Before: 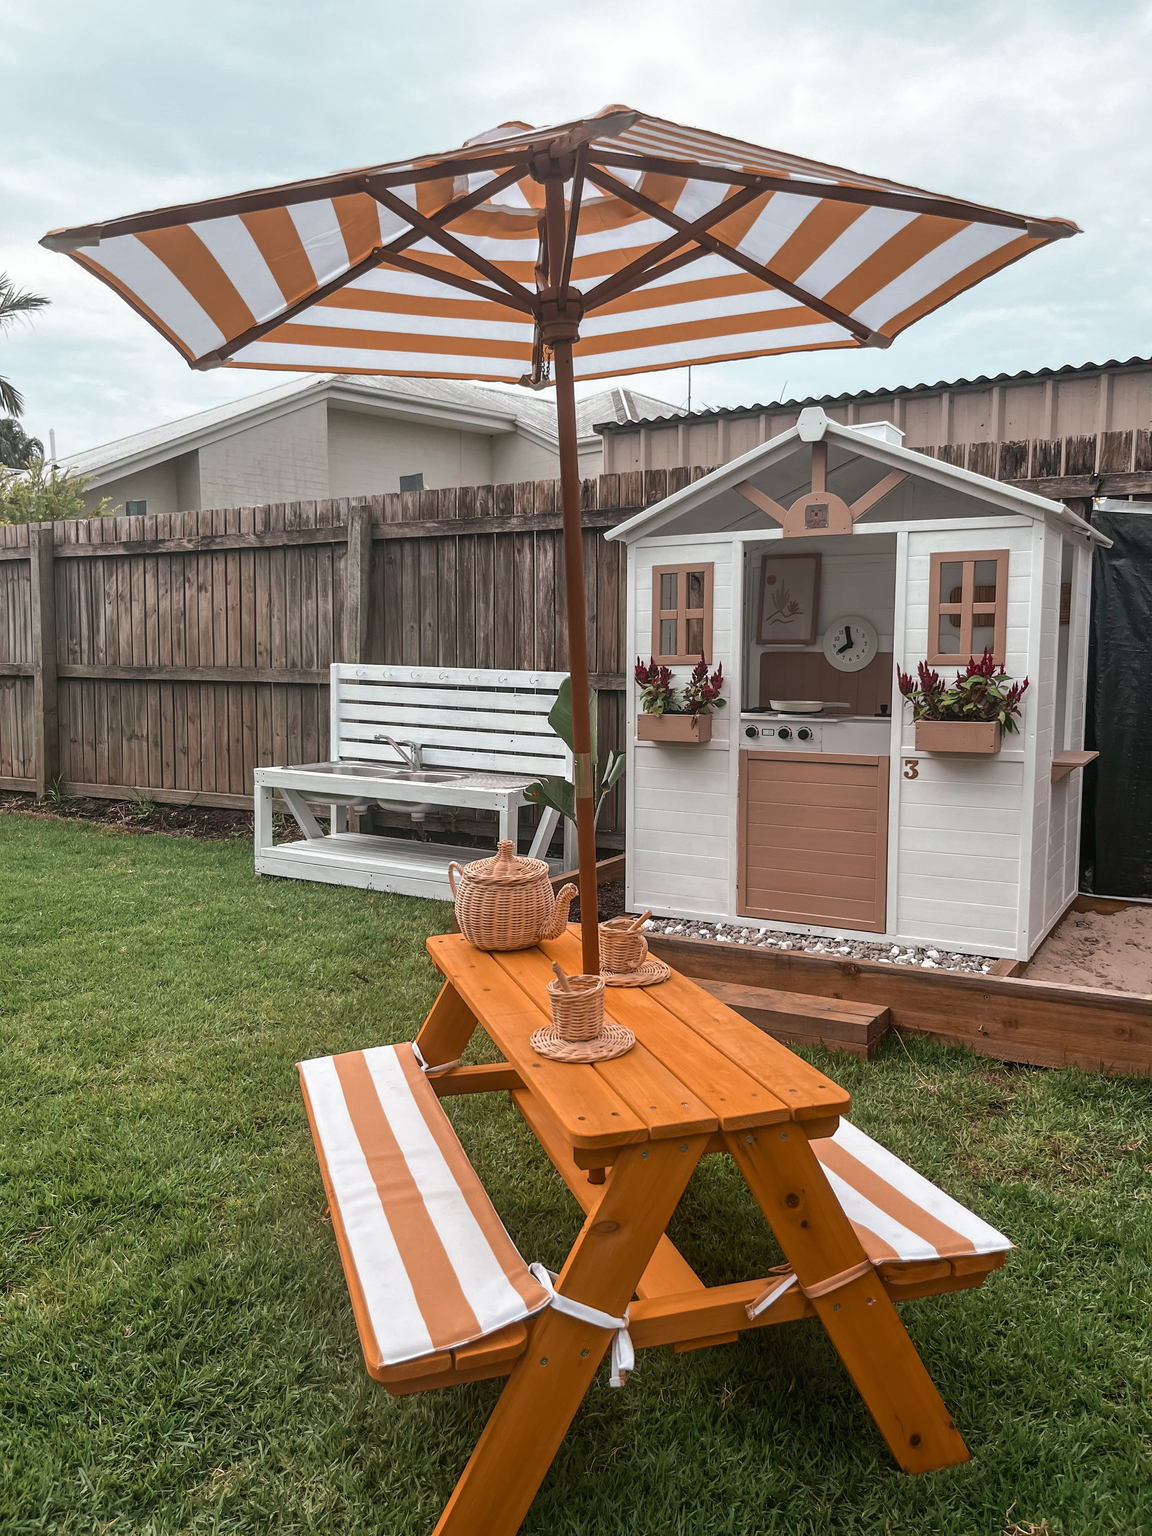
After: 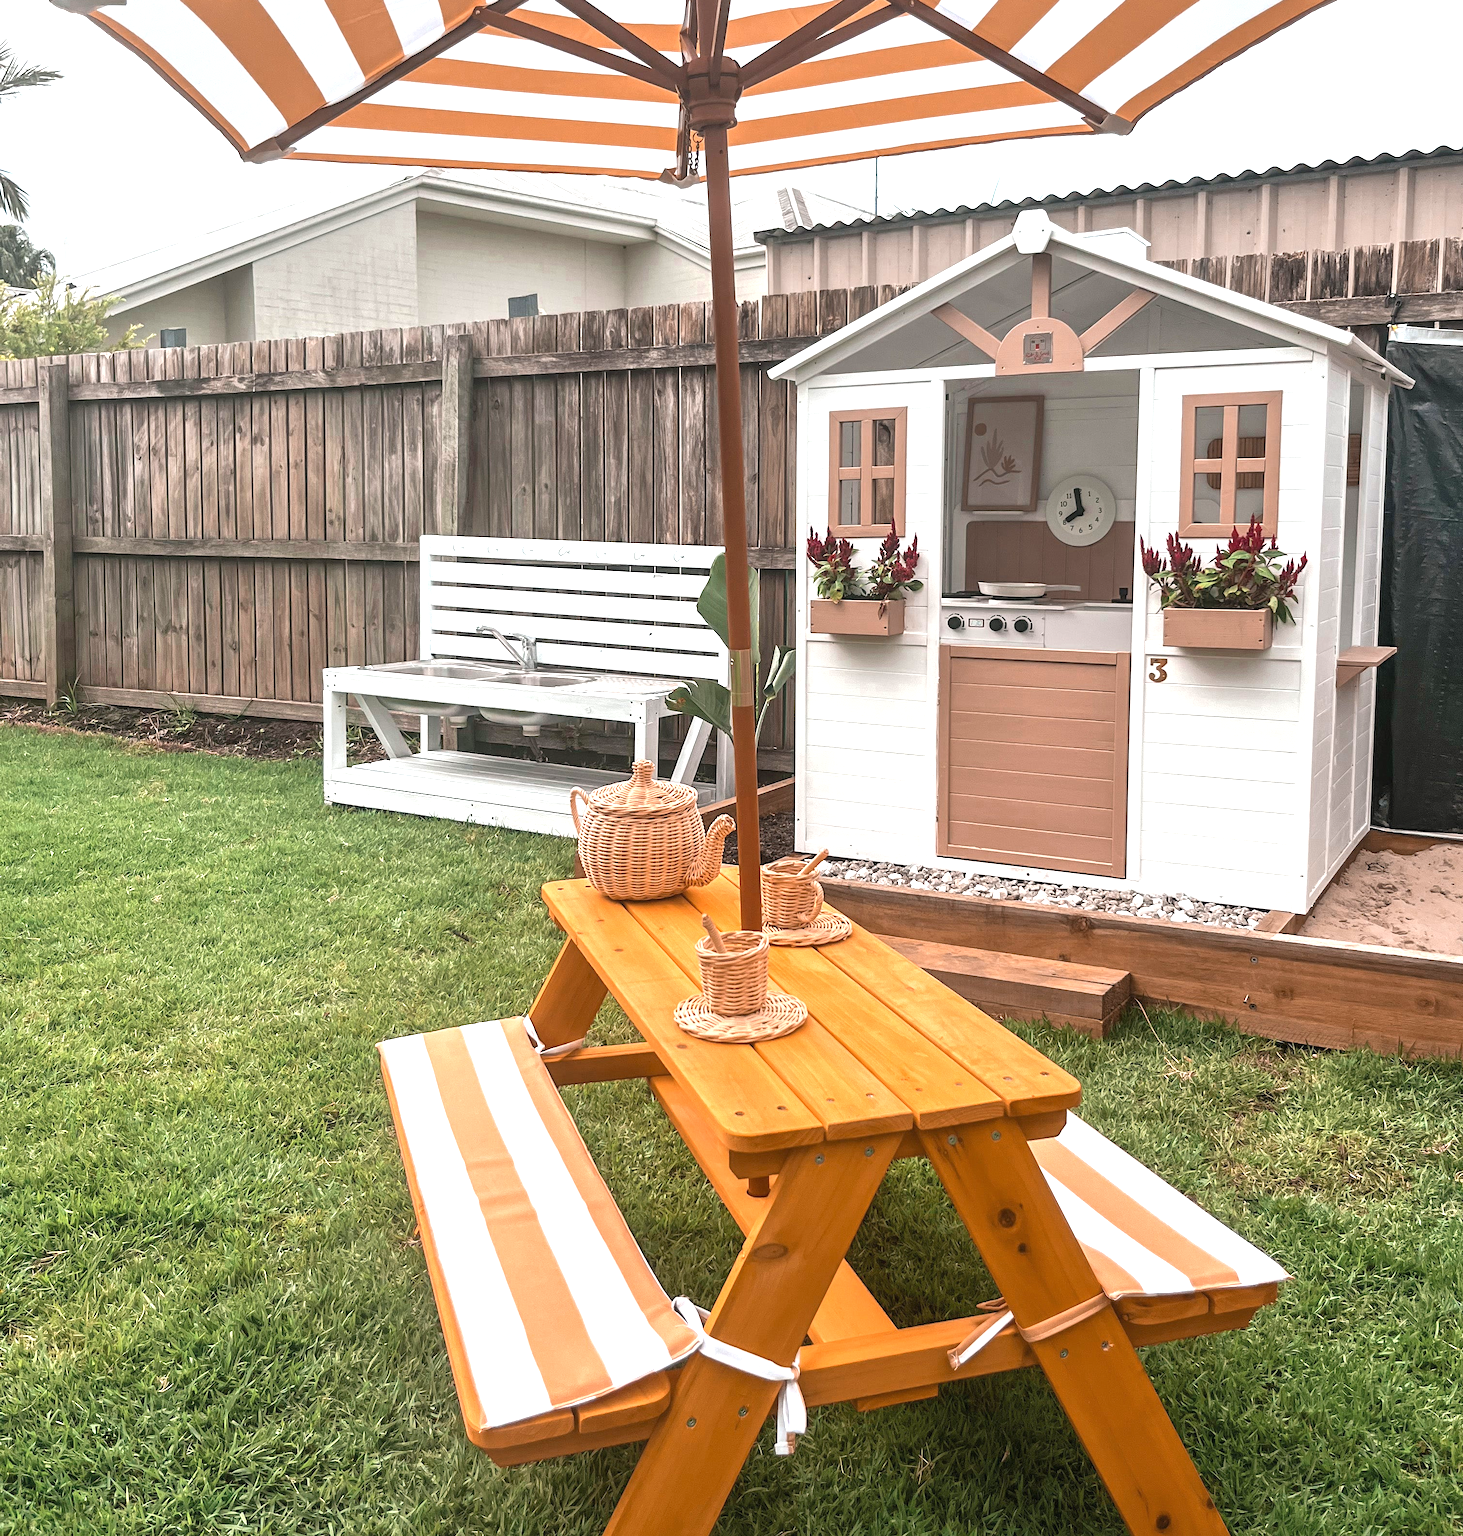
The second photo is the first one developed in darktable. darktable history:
exposure: black level correction 0, exposure 1.1 EV, compensate highlight preservation false
crop and rotate: top 15.774%, bottom 5.506%
shadows and highlights: shadows 25, highlights -25
rgb levels: preserve colors max RGB
